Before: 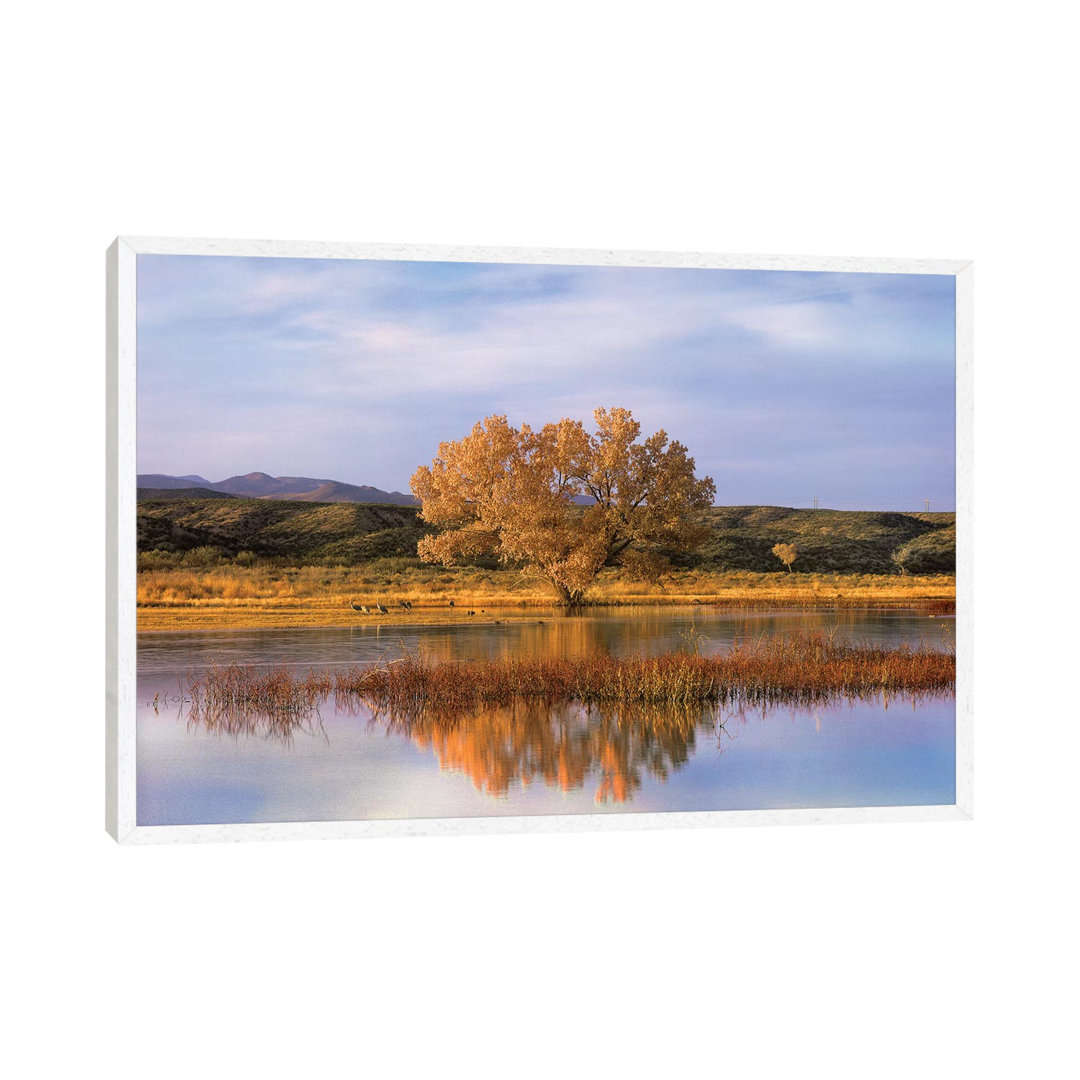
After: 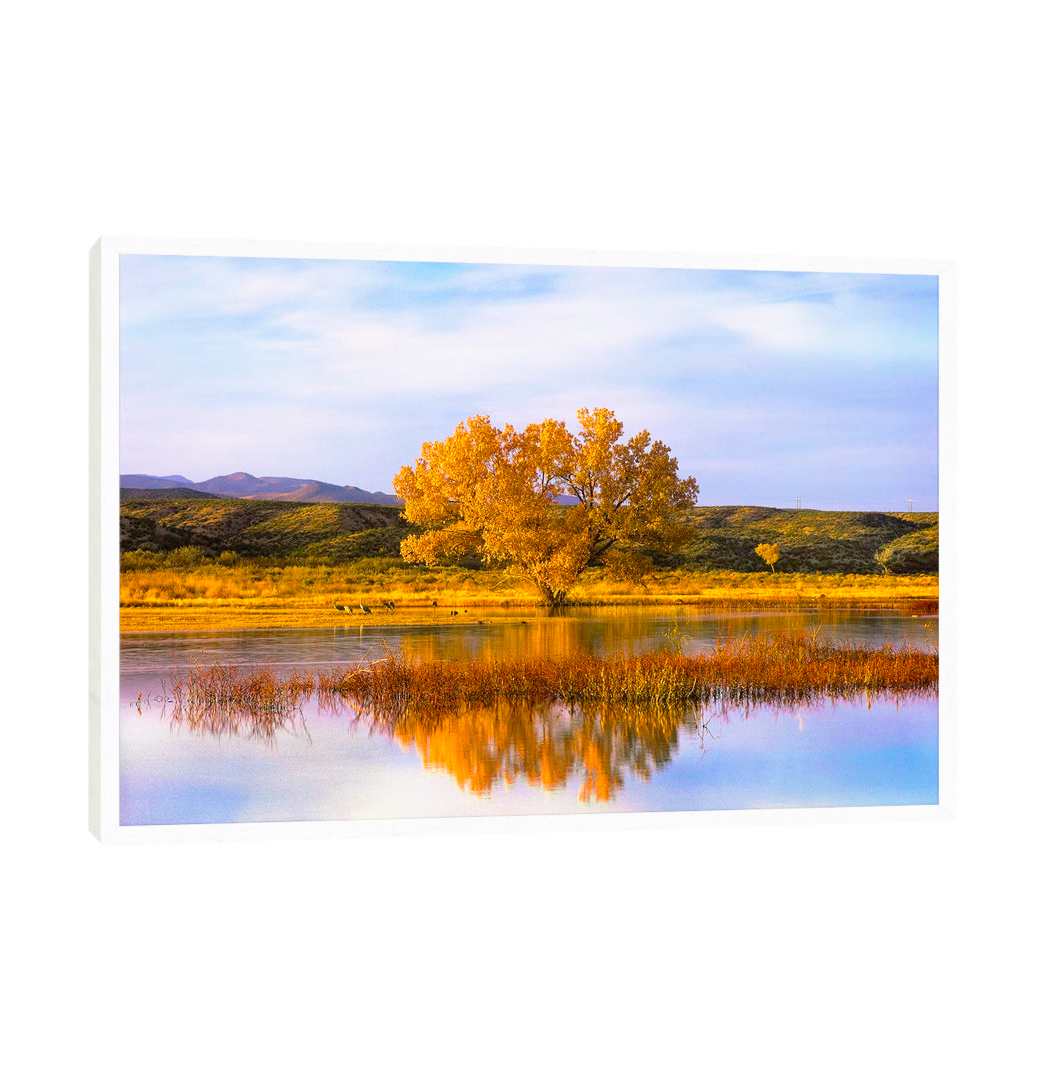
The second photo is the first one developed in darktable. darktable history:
crop and rotate: left 1.639%, right 0.56%, bottom 1.307%
color balance rgb: linear chroma grading › global chroma 14.431%, perceptual saturation grading › global saturation 35.548%
base curve: curves: ch0 [(0, 0) (0.579, 0.807) (1, 1)], preserve colors none
